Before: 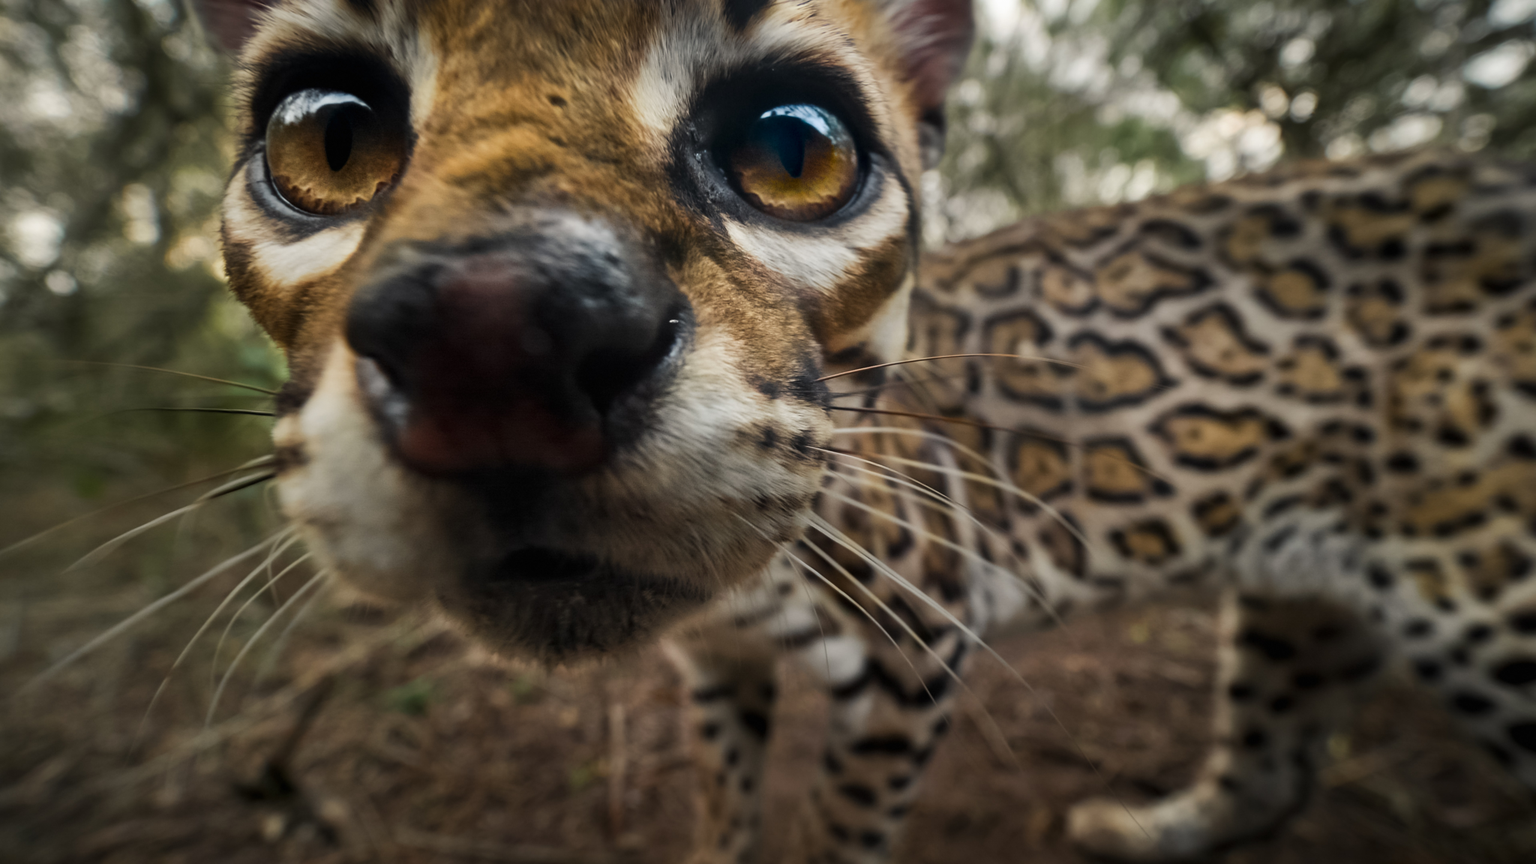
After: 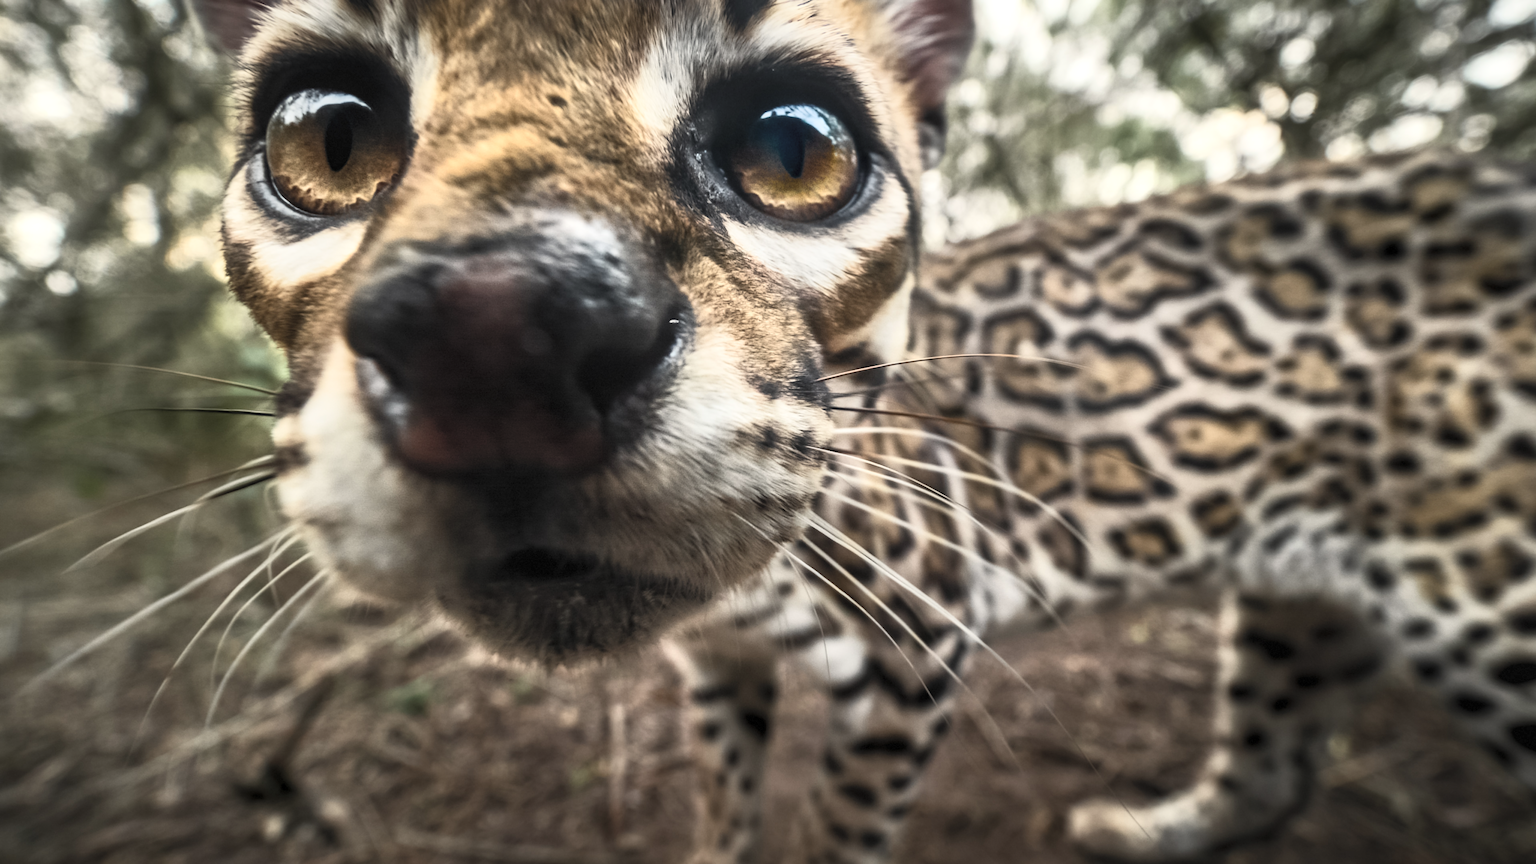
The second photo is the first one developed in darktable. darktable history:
local contrast: on, module defaults
contrast brightness saturation: contrast 0.435, brightness 0.559, saturation -0.188
